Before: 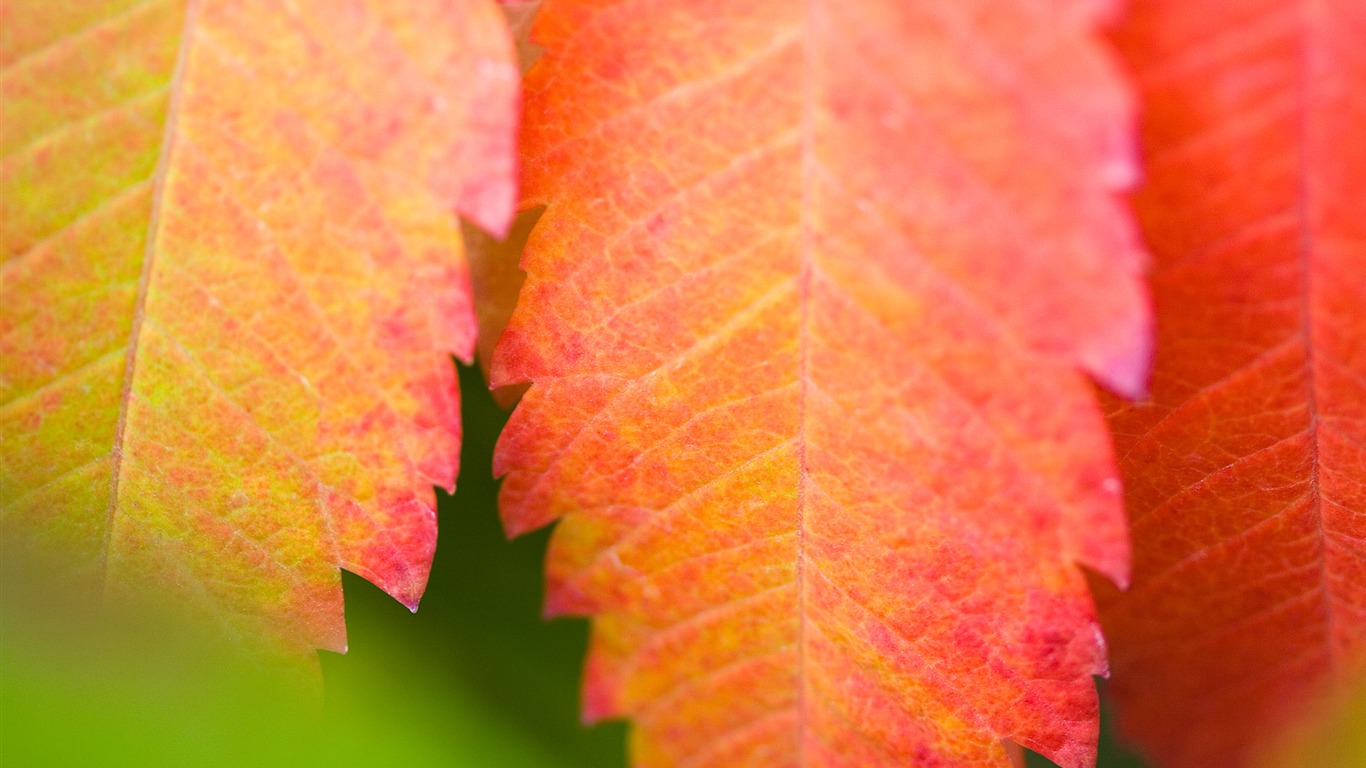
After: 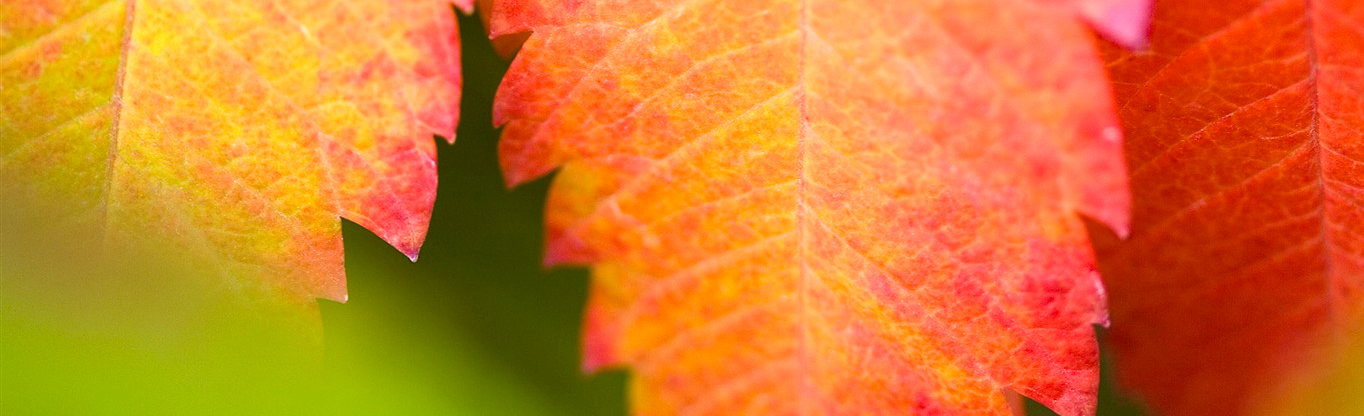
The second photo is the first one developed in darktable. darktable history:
shadows and highlights: shadows -1.66, highlights 38.92, highlights color adjustment 73.67%
exposure: black level correction 0.005, exposure 0.281 EV, compensate highlight preservation false
color correction: highlights a* 6.4, highlights b* 8.32, shadows a* 5.93, shadows b* 7.29, saturation 0.927
crop and rotate: top 45.812%, right 0.08%
